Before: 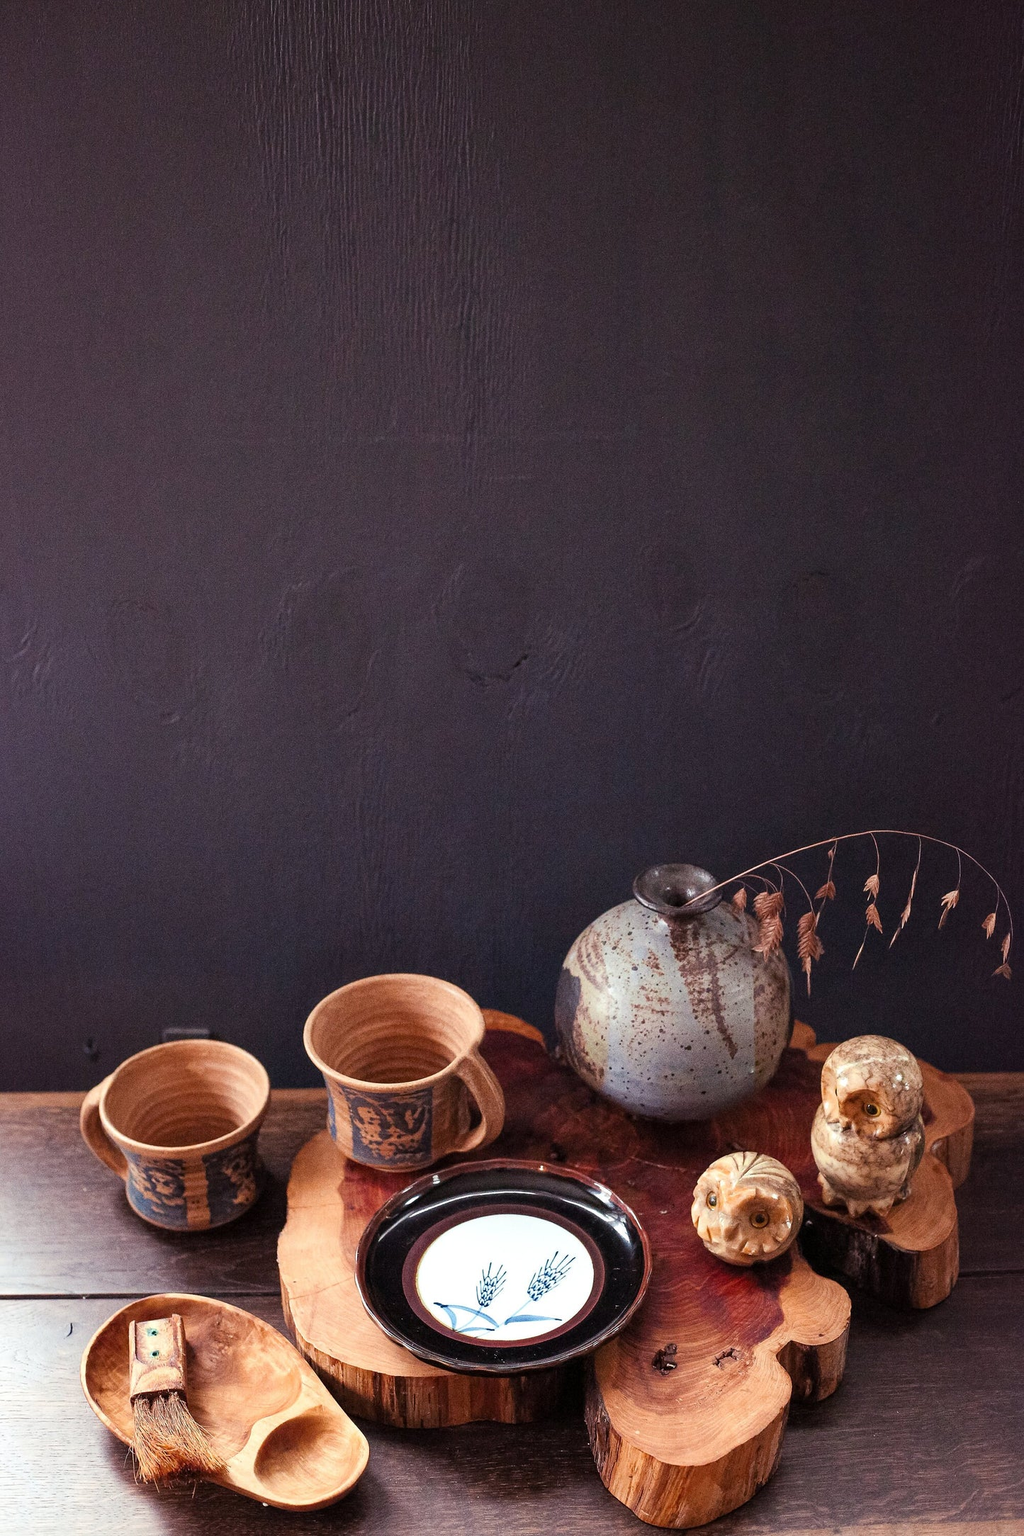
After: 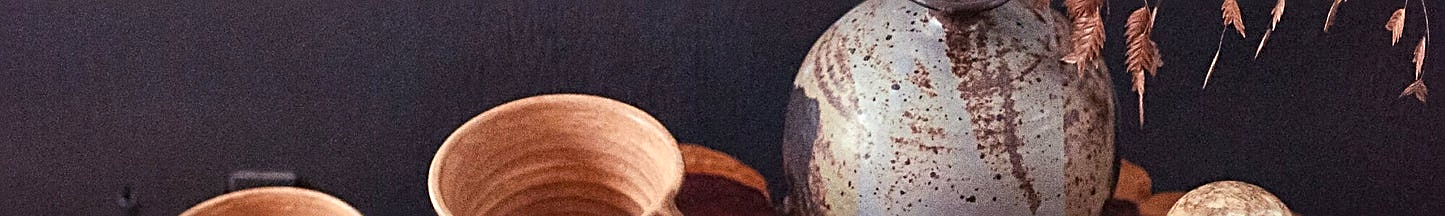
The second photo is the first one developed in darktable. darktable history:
sharpen: radius 2.676, amount 0.669
crop and rotate: top 59.084%, bottom 30.916%
tone equalizer: on, module defaults
shadows and highlights: shadows 30.86, highlights 0, soften with gaussian
